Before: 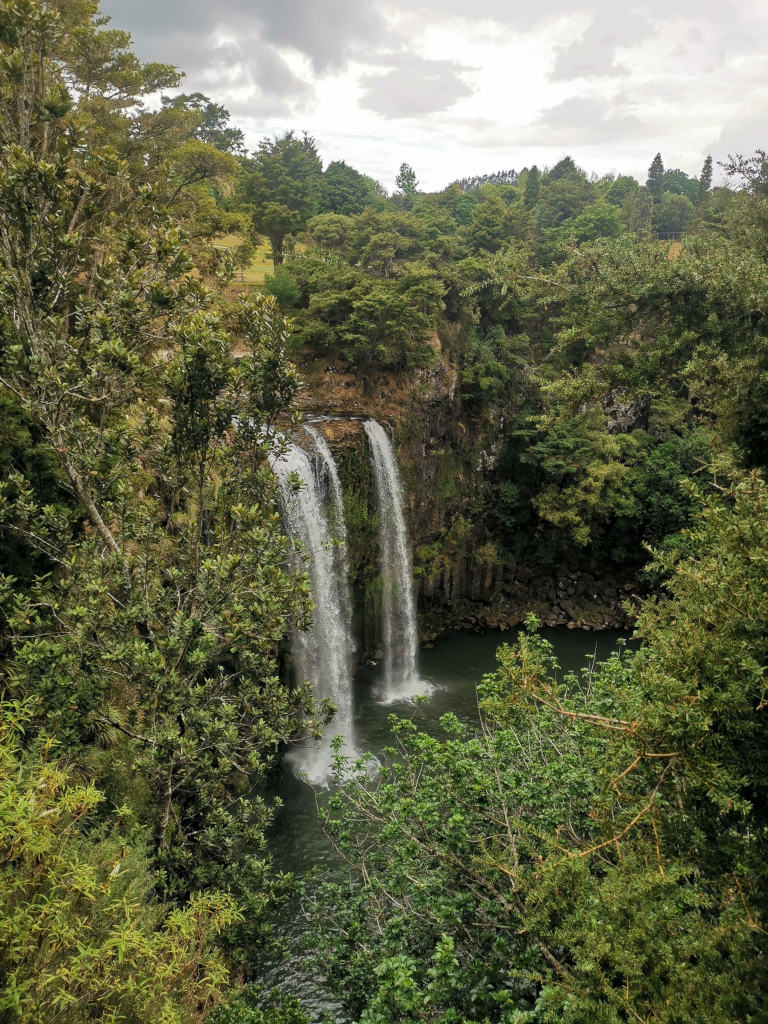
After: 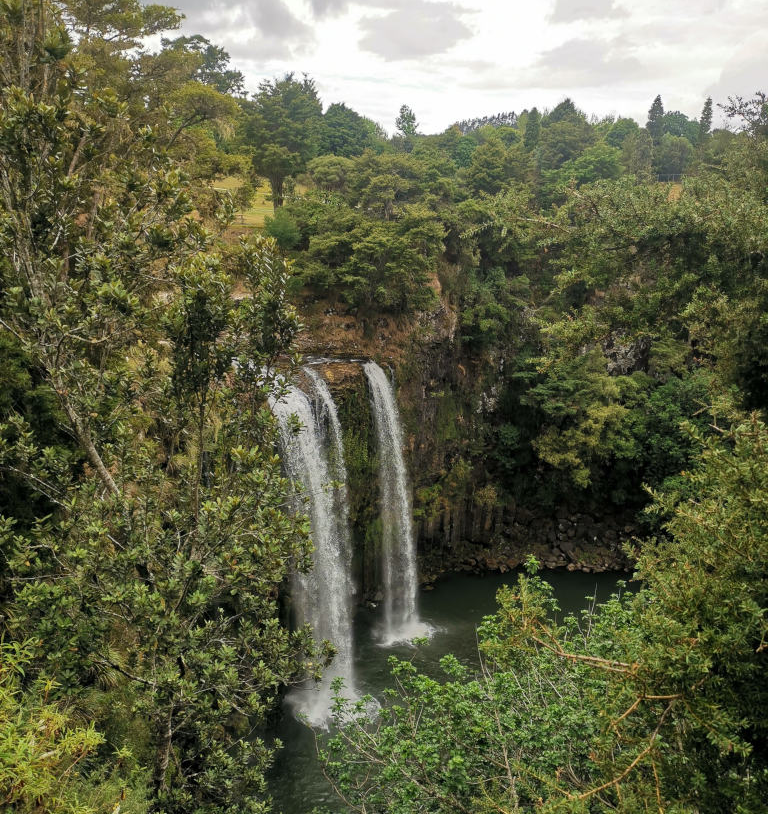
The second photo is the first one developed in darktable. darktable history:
crop and rotate: top 5.669%, bottom 14.787%
